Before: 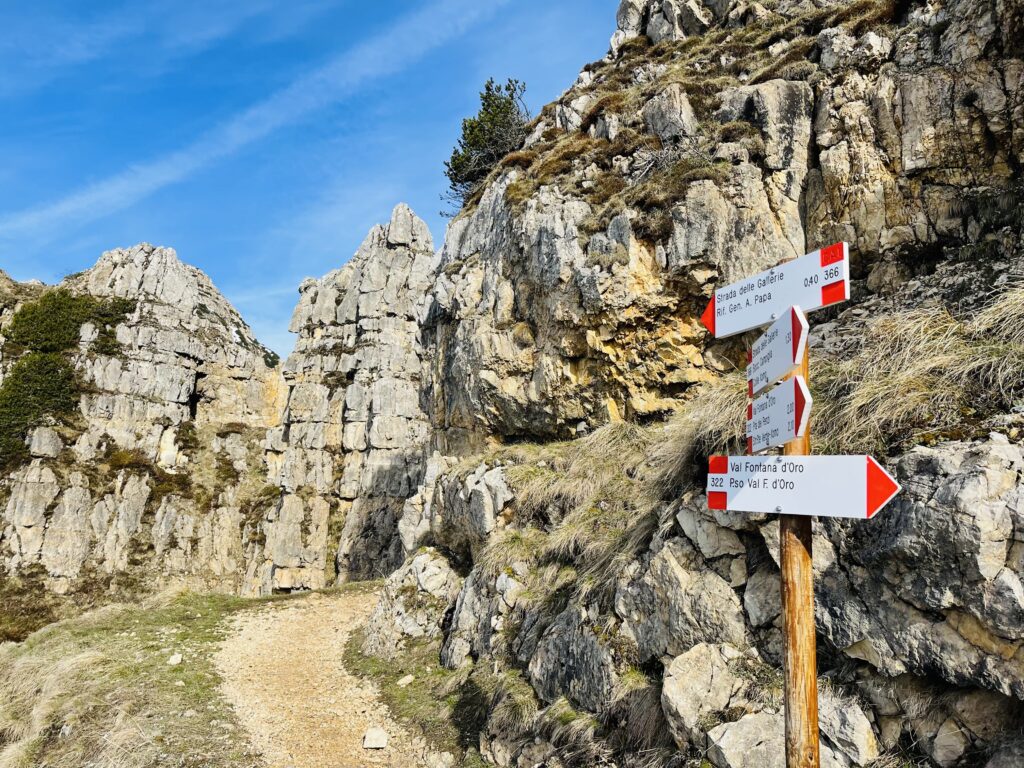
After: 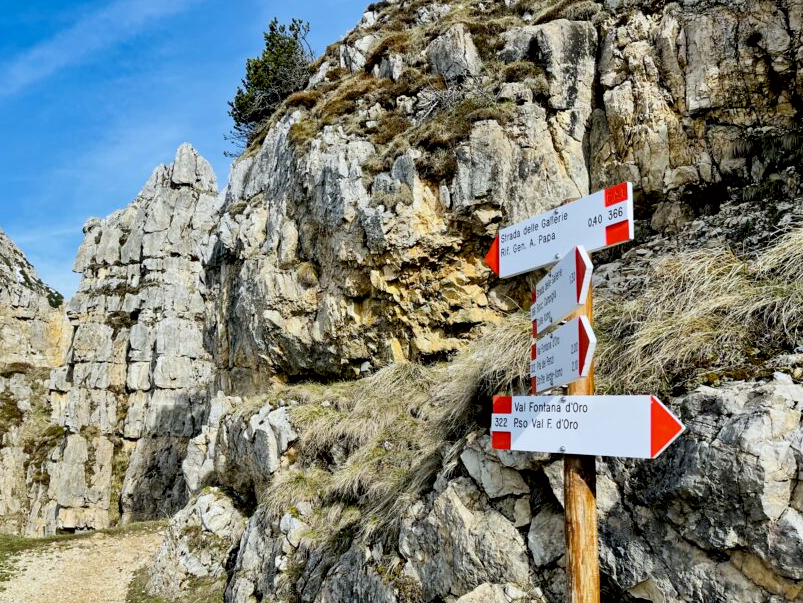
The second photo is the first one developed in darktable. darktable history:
exposure: black level correction 0.009, compensate exposure bias true, compensate highlight preservation false
crop and rotate: left 21.163%, top 7.844%, right 0.37%, bottom 13.587%
color calibration: gray › normalize channels true, illuminant as shot in camera, x 0.359, y 0.362, temperature 4567.92 K, gamut compression 0.023
shadows and highlights: soften with gaussian
color correction: highlights a* 2.98, highlights b* -1.34, shadows a* -0.119, shadows b* 2.55, saturation 0.982
